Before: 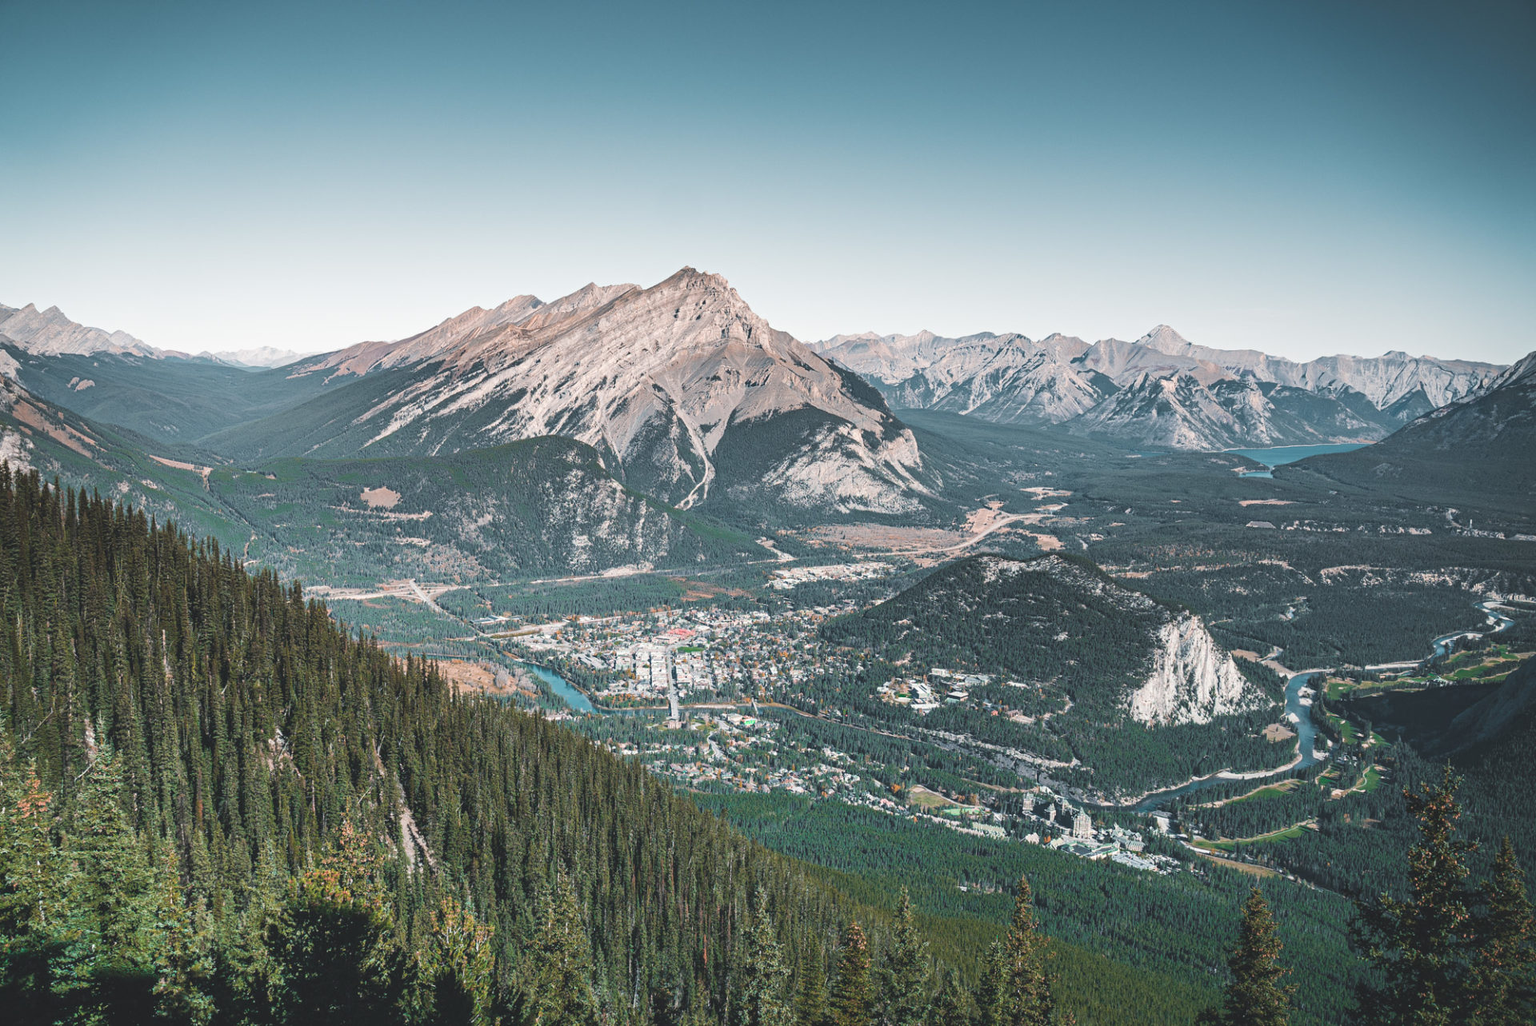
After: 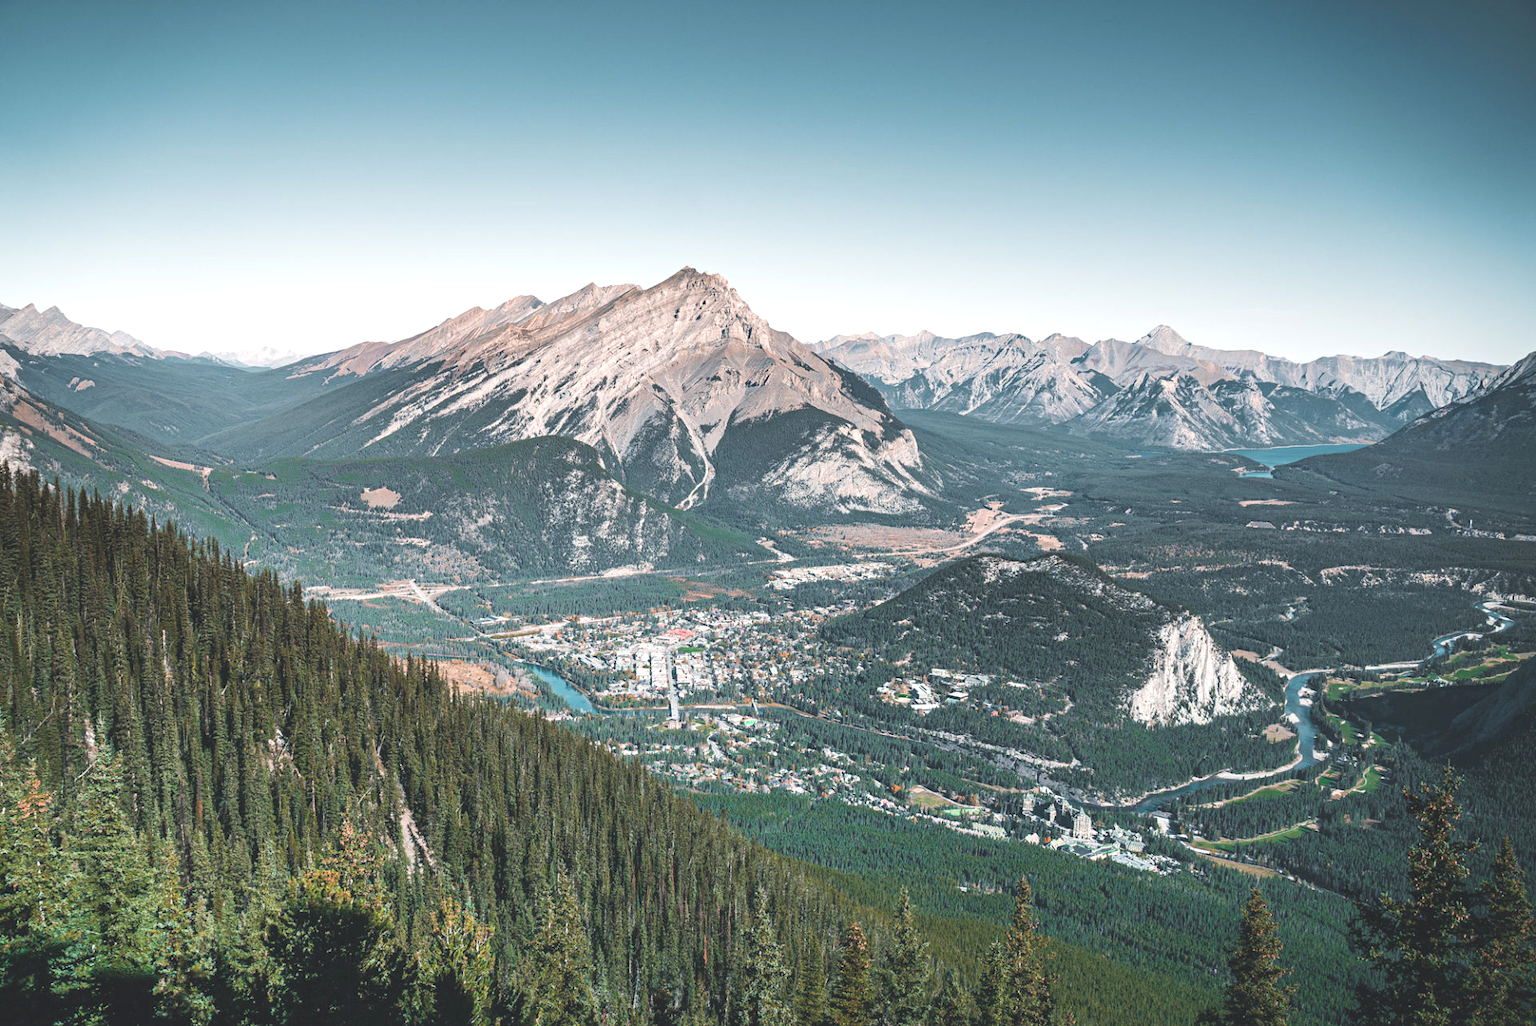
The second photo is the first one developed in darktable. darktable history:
exposure: exposure 0.293 EV, compensate highlight preservation false
